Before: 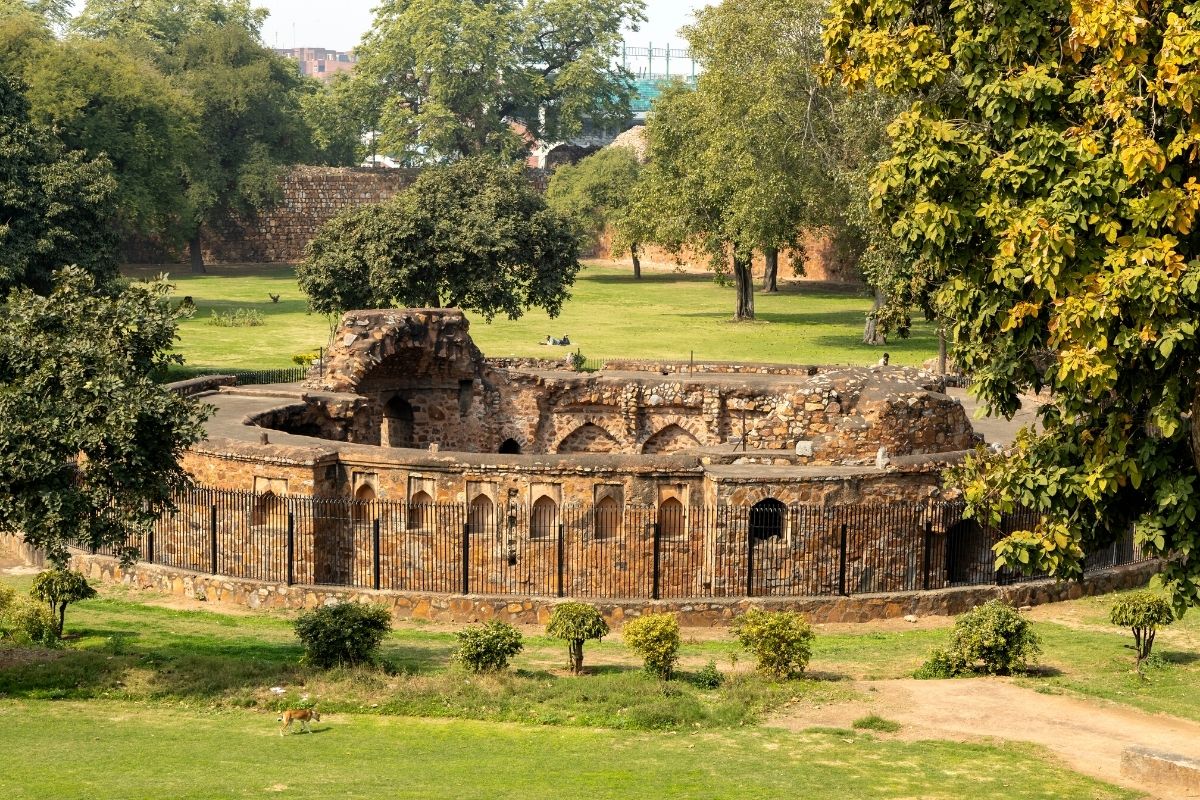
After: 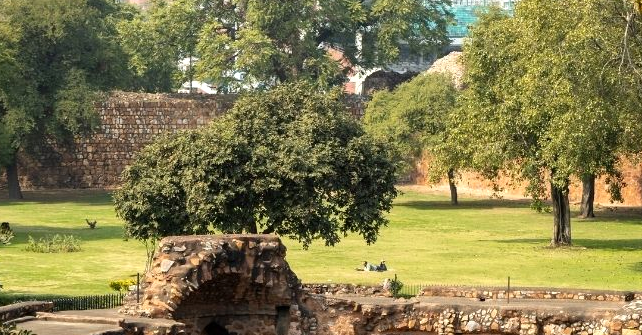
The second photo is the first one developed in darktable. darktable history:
crop: left 15.273%, top 9.271%, right 31.218%, bottom 48.817%
levels: levels [0, 0.476, 0.951]
